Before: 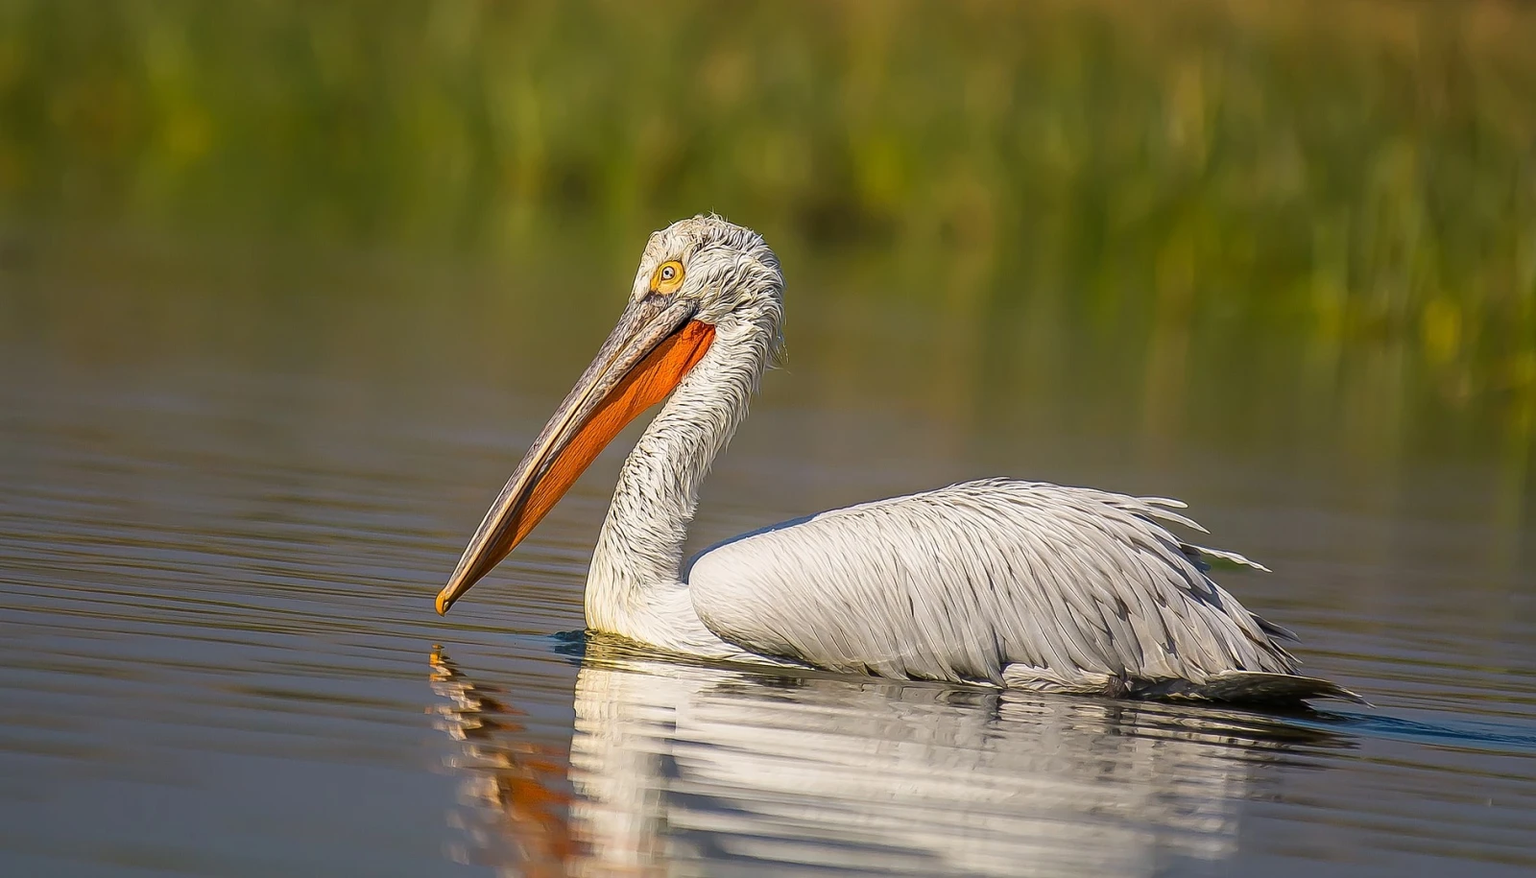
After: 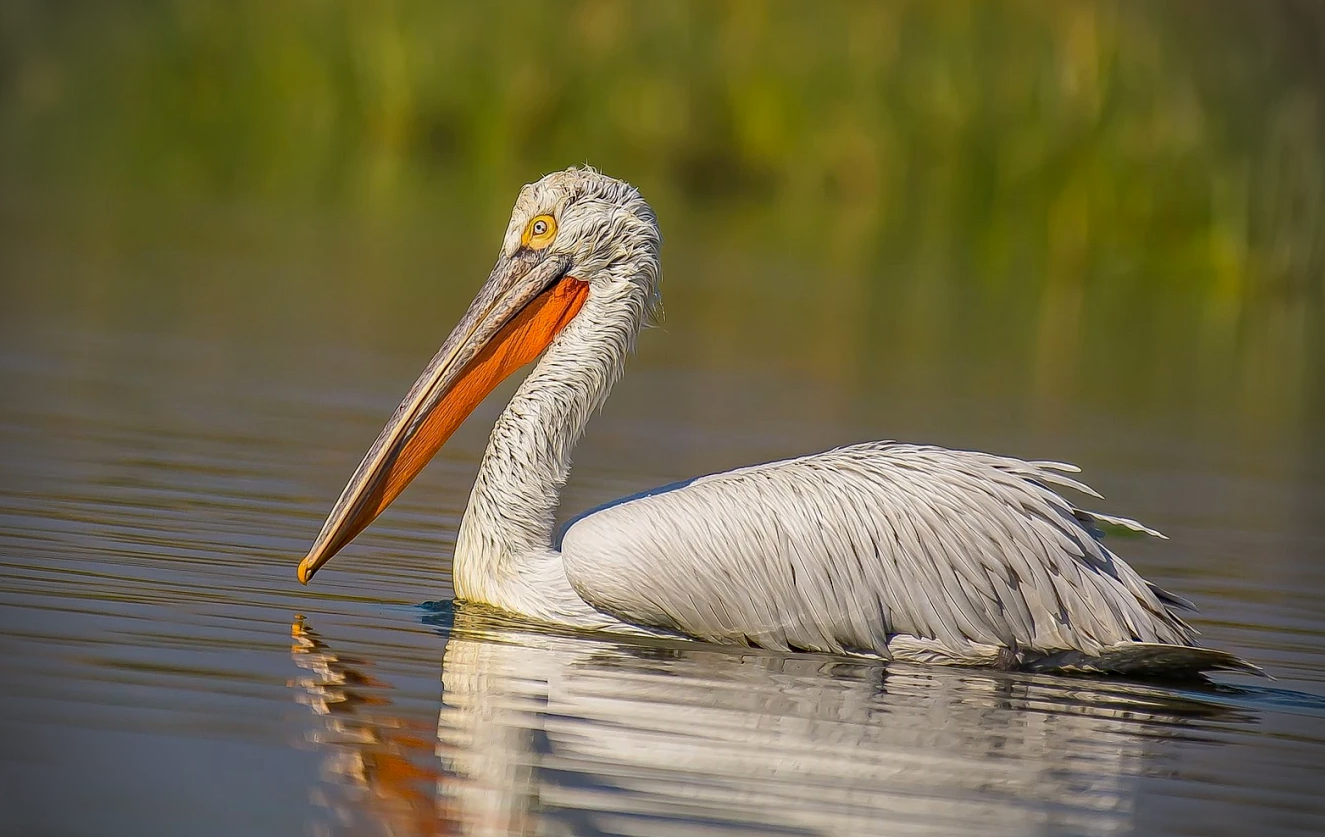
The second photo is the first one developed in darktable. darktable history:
crop: left 9.807%, top 6.259%, right 7.334%, bottom 2.177%
shadows and highlights: on, module defaults
haze removal: compatibility mode true, adaptive false
vignetting: fall-off start 88.03%, fall-off radius 24.9%
